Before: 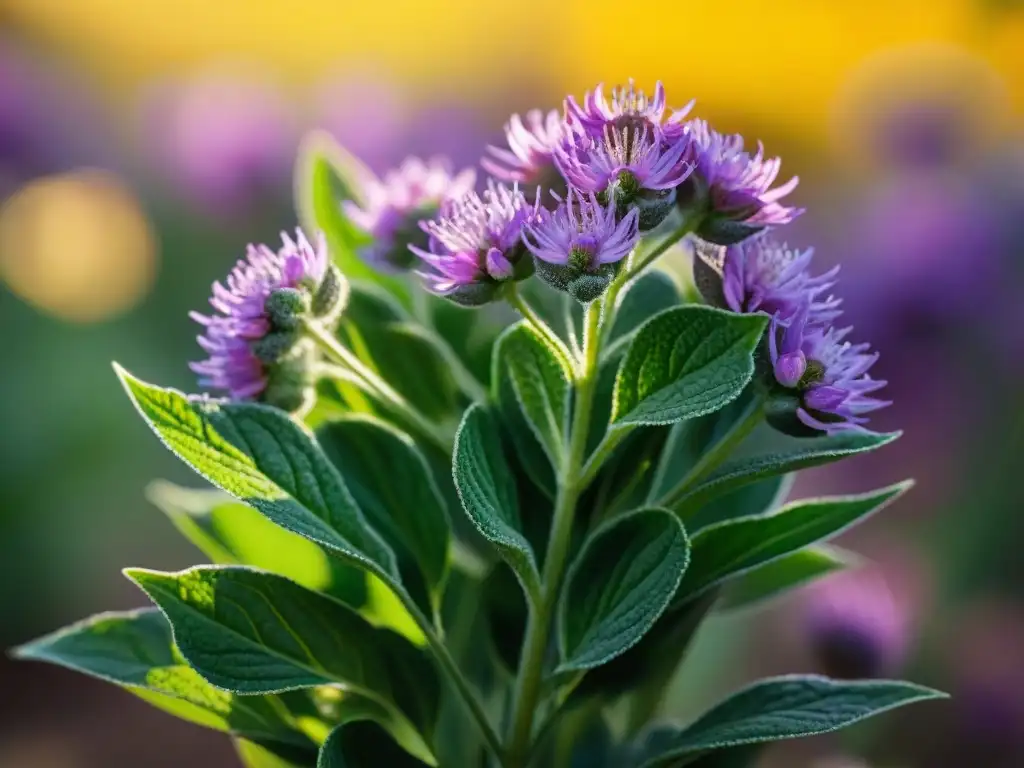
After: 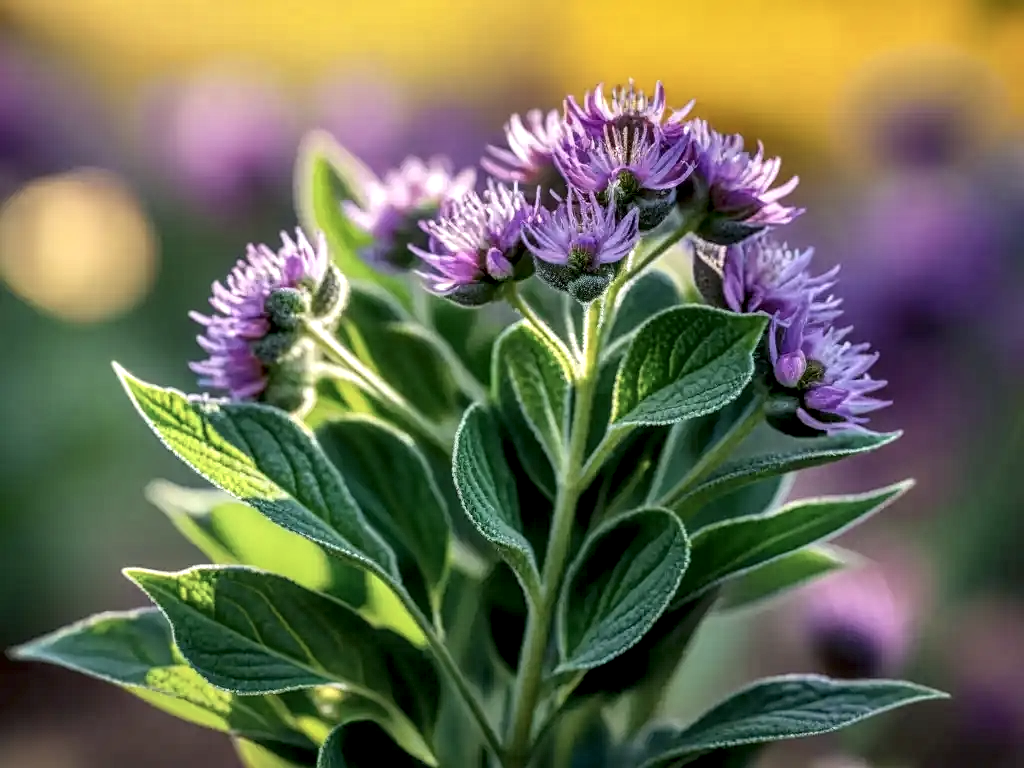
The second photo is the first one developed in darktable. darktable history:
contrast brightness saturation: saturation -0.17
sharpen: amount 0.2
shadows and highlights: on, module defaults
local contrast: highlights 79%, shadows 56%, detail 175%, midtone range 0.428
